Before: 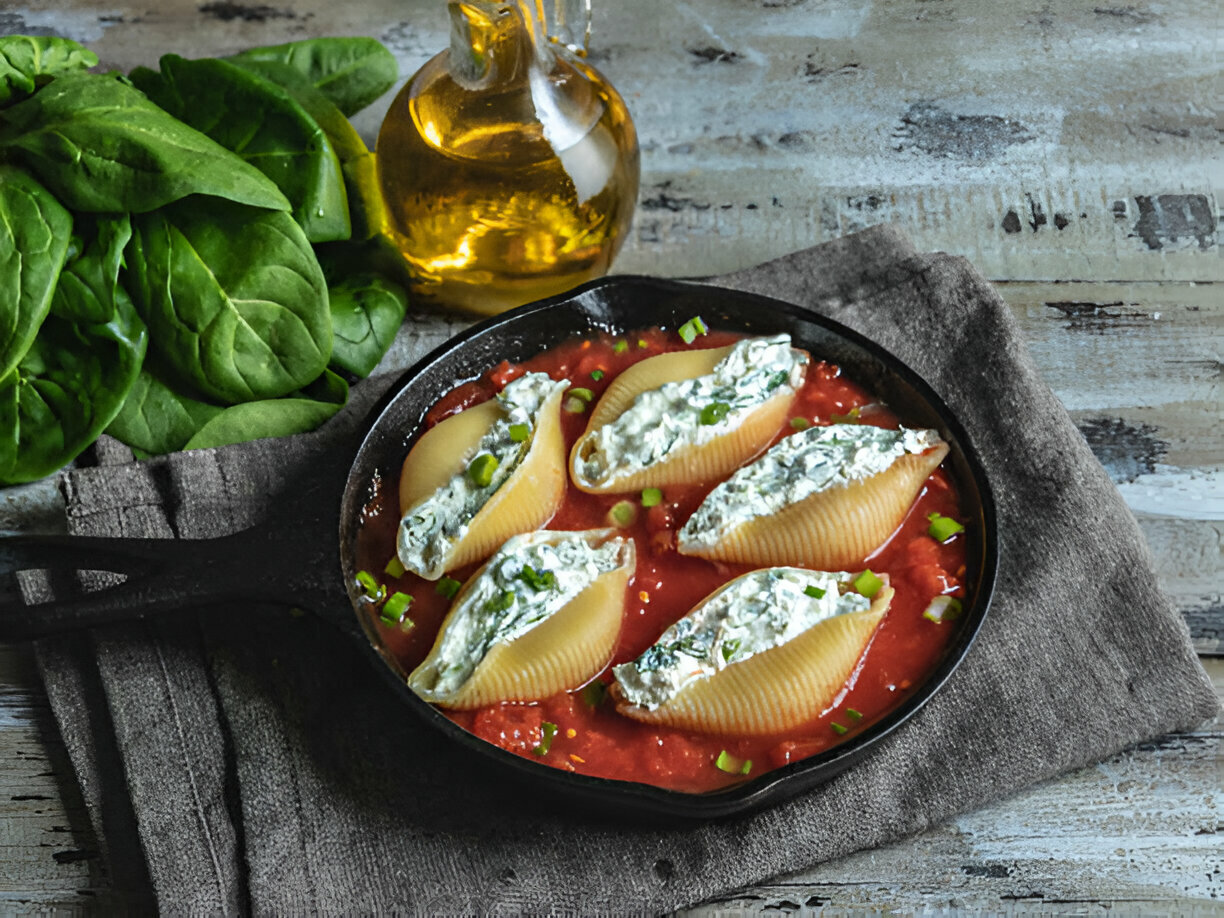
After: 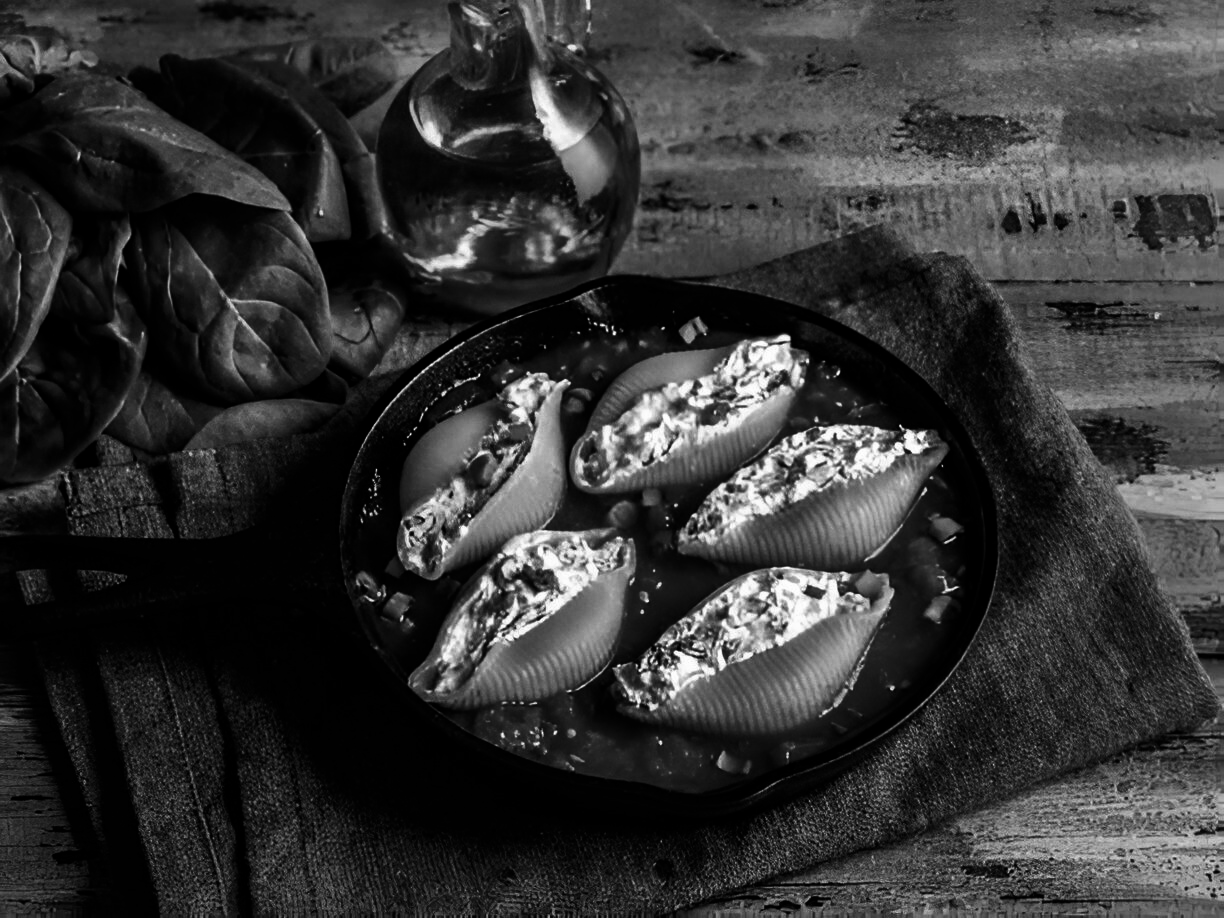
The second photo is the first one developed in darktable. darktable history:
monochrome: on, module defaults
contrast brightness saturation: contrast 0.09, brightness -0.59, saturation 0.17
